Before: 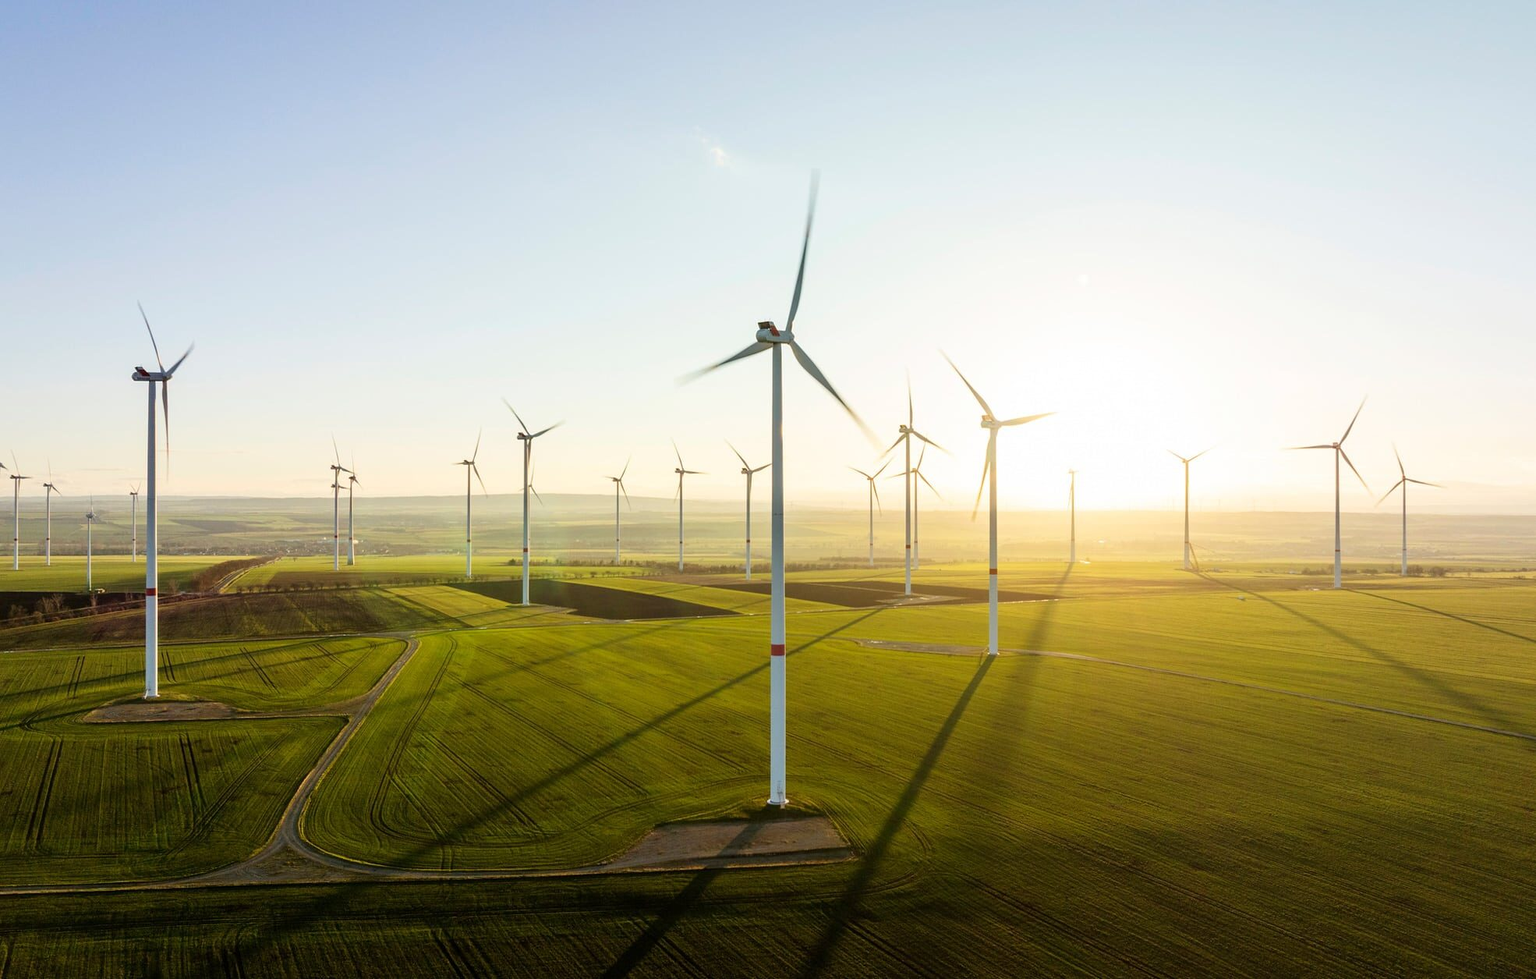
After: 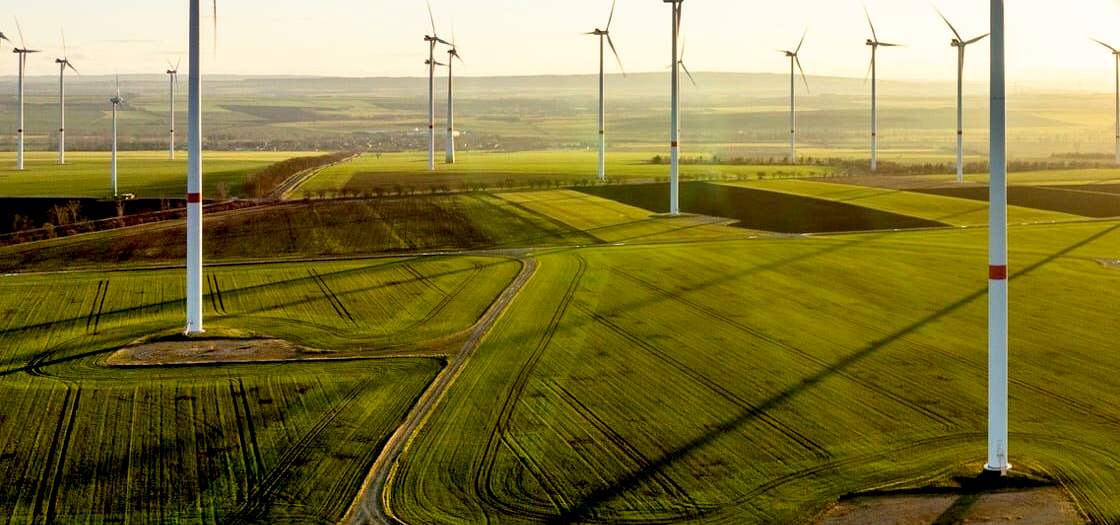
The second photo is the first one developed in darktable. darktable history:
base curve: curves: ch0 [(0.017, 0) (0.425, 0.441) (0.844, 0.933) (1, 1)], preserve colors none
crop: top 44.766%, right 43.14%, bottom 13.221%
shadows and highlights: shadows 52.09, highlights -28.3, soften with gaussian
